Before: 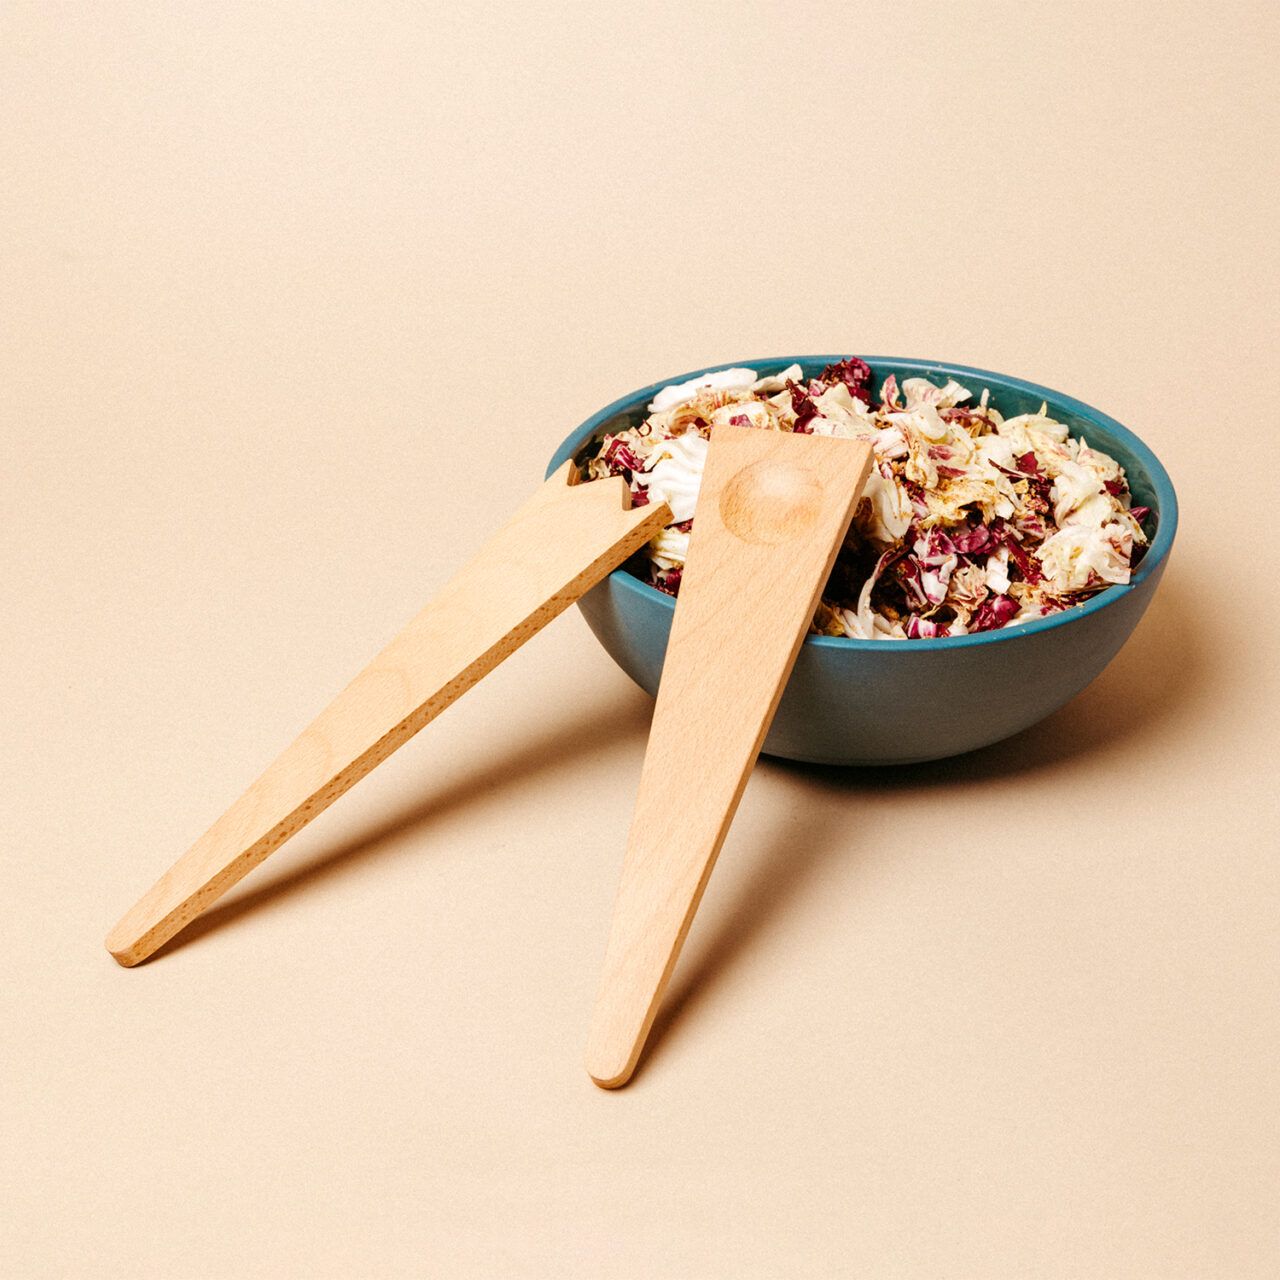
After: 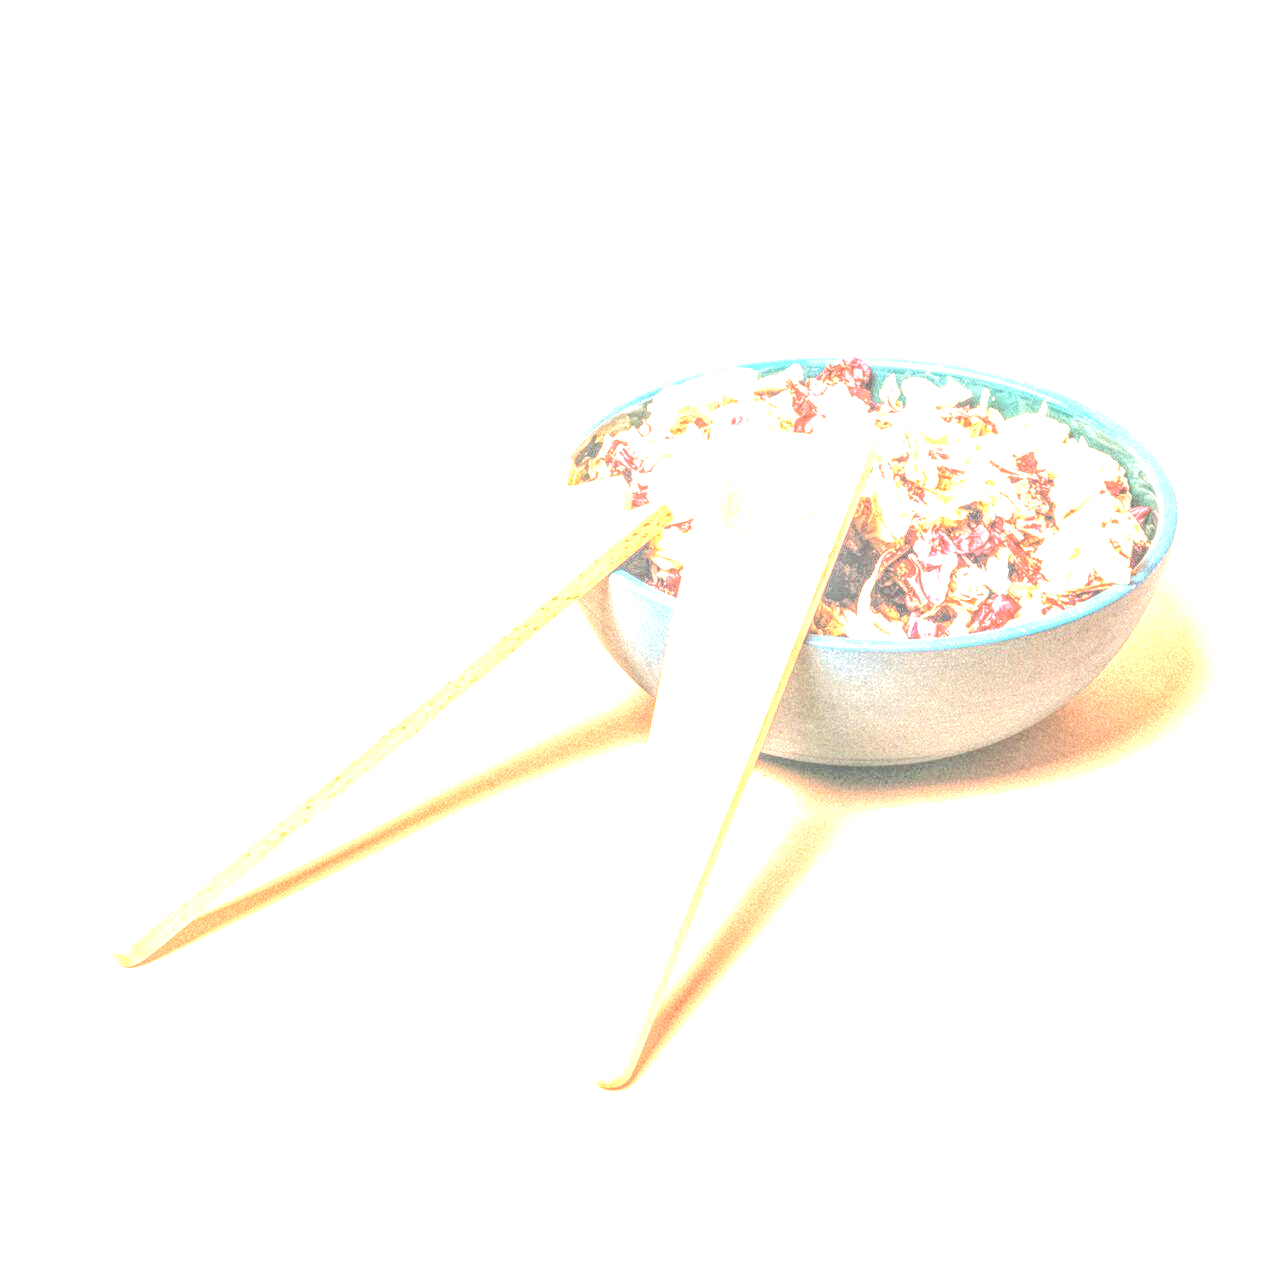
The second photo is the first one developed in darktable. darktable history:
exposure: black level correction 0, exposure 1.909 EV, compensate highlight preservation false
contrast brightness saturation: saturation -0.09
local contrast: highlights 20%, shadows 30%, detail 201%, midtone range 0.2
